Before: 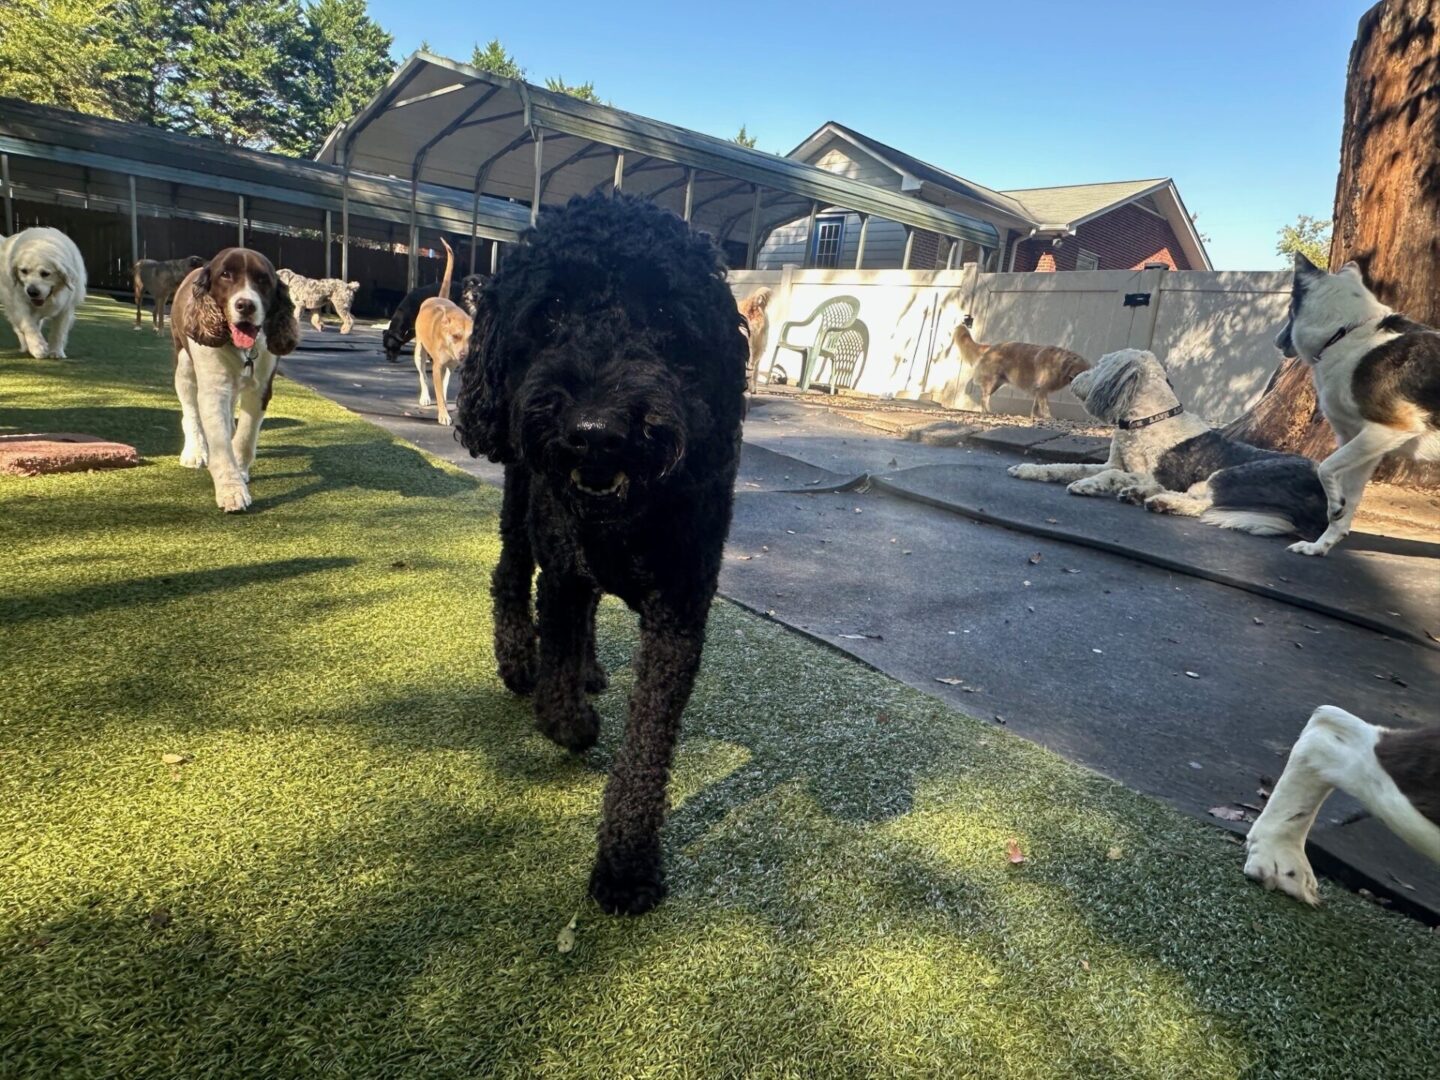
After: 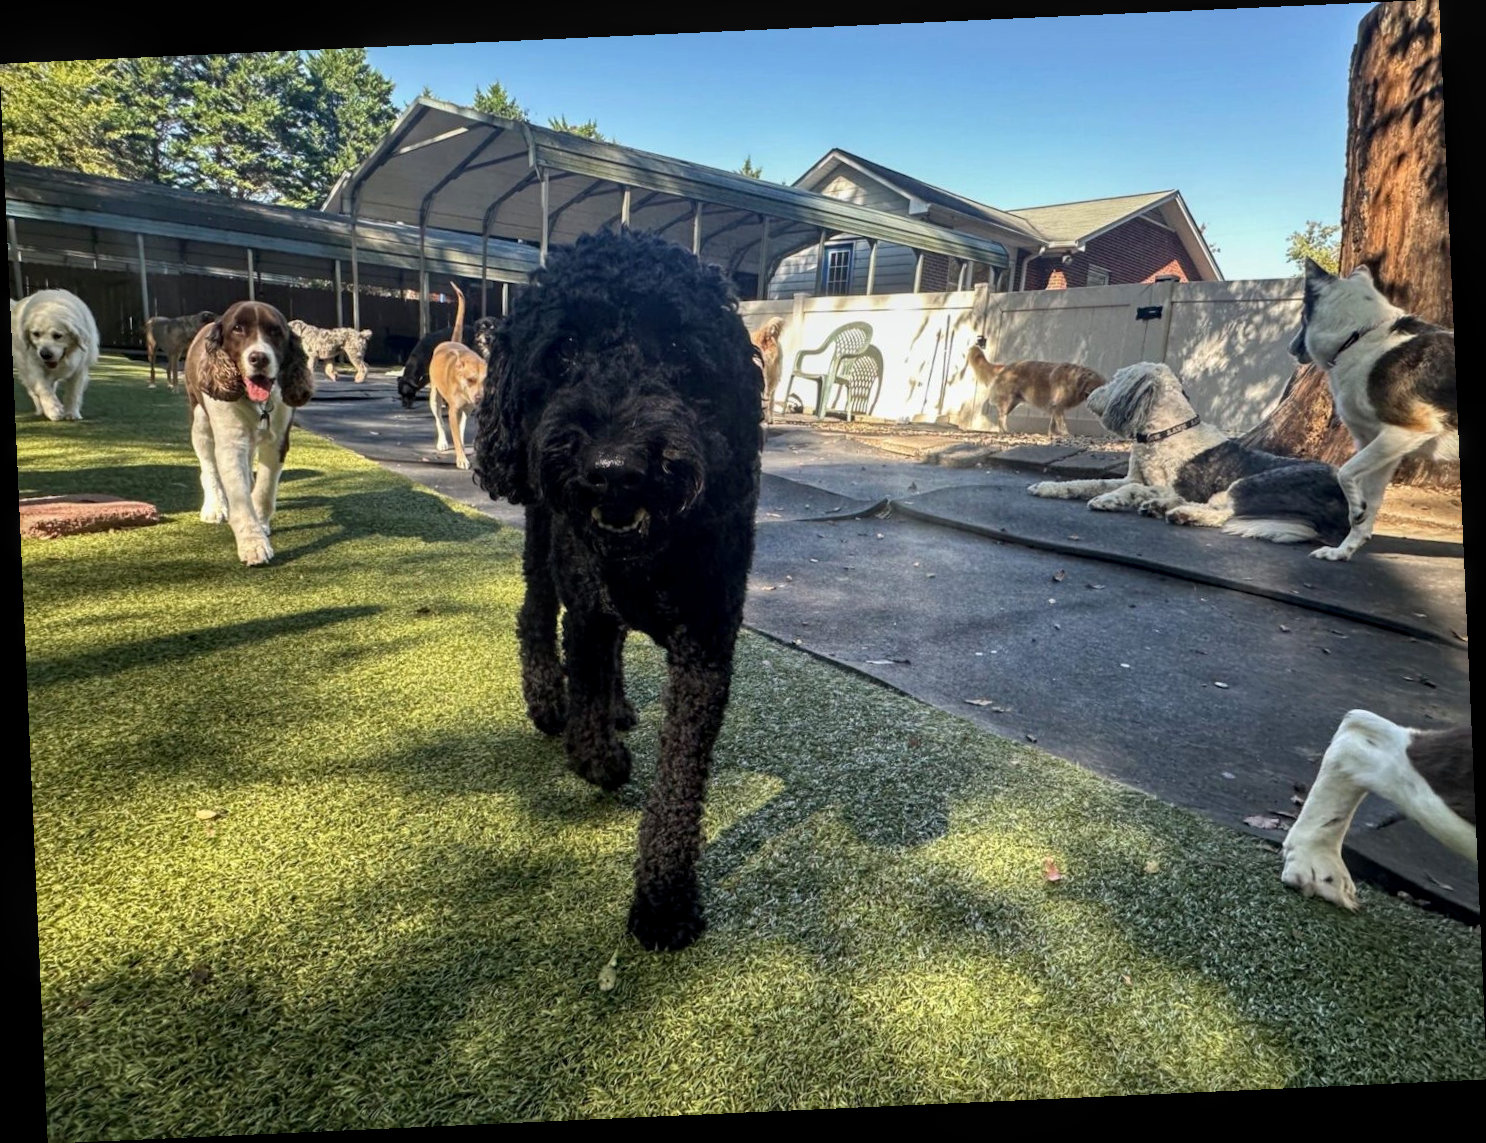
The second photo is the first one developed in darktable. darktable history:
local contrast: on, module defaults
rotate and perspective: rotation -2.56°, automatic cropping off
